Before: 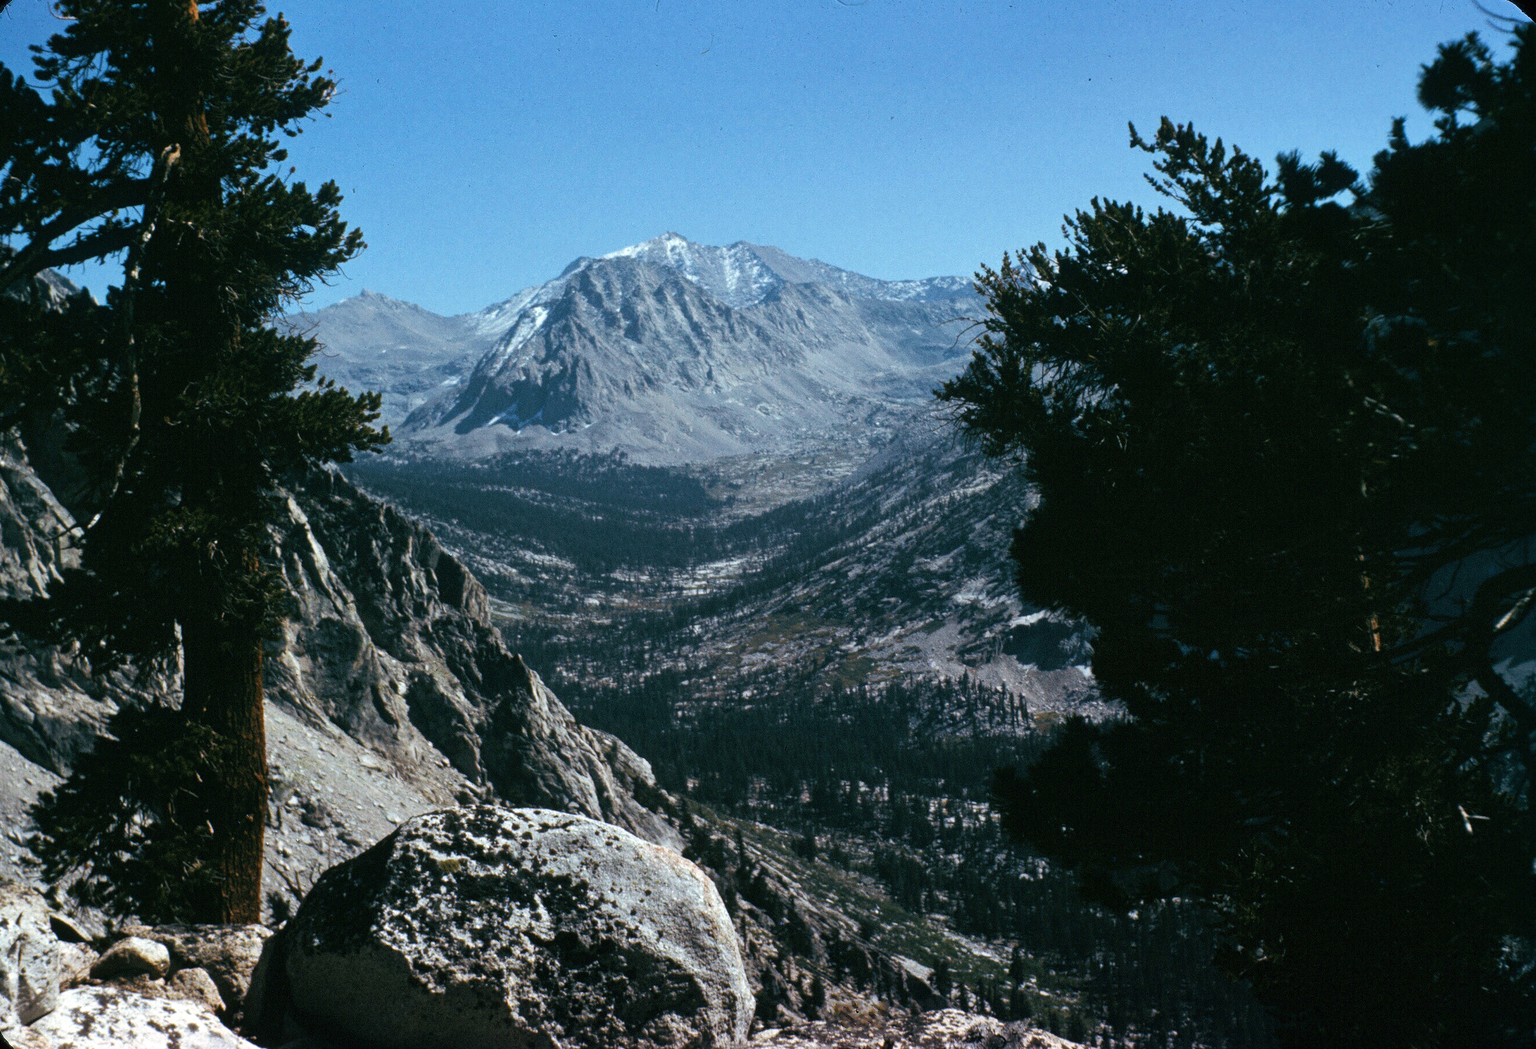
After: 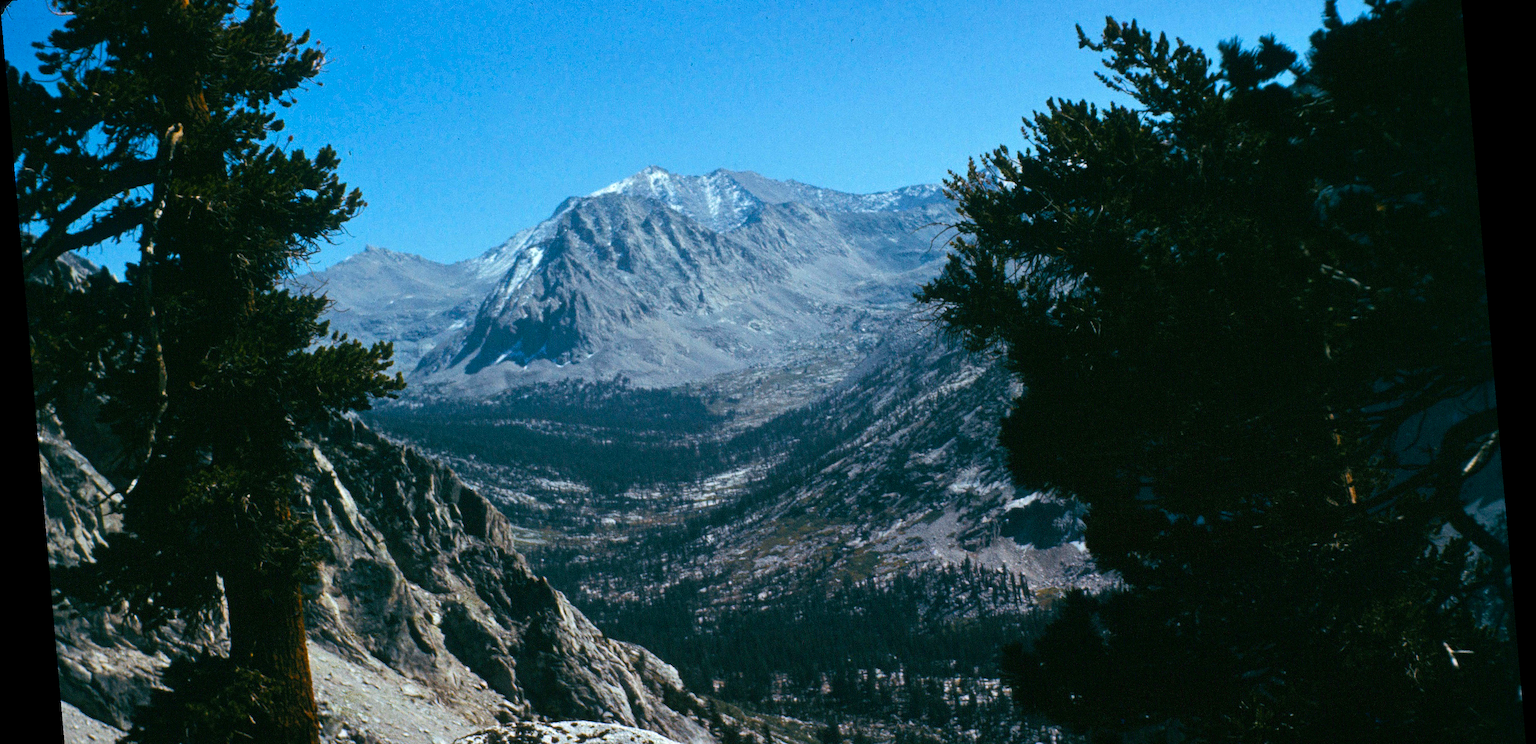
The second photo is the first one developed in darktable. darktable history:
crop: top 11.166%, bottom 22.168%
color balance rgb: perceptual saturation grading › global saturation 30%, global vibrance 20%
rotate and perspective: rotation -4.98°, automatic cropping off
